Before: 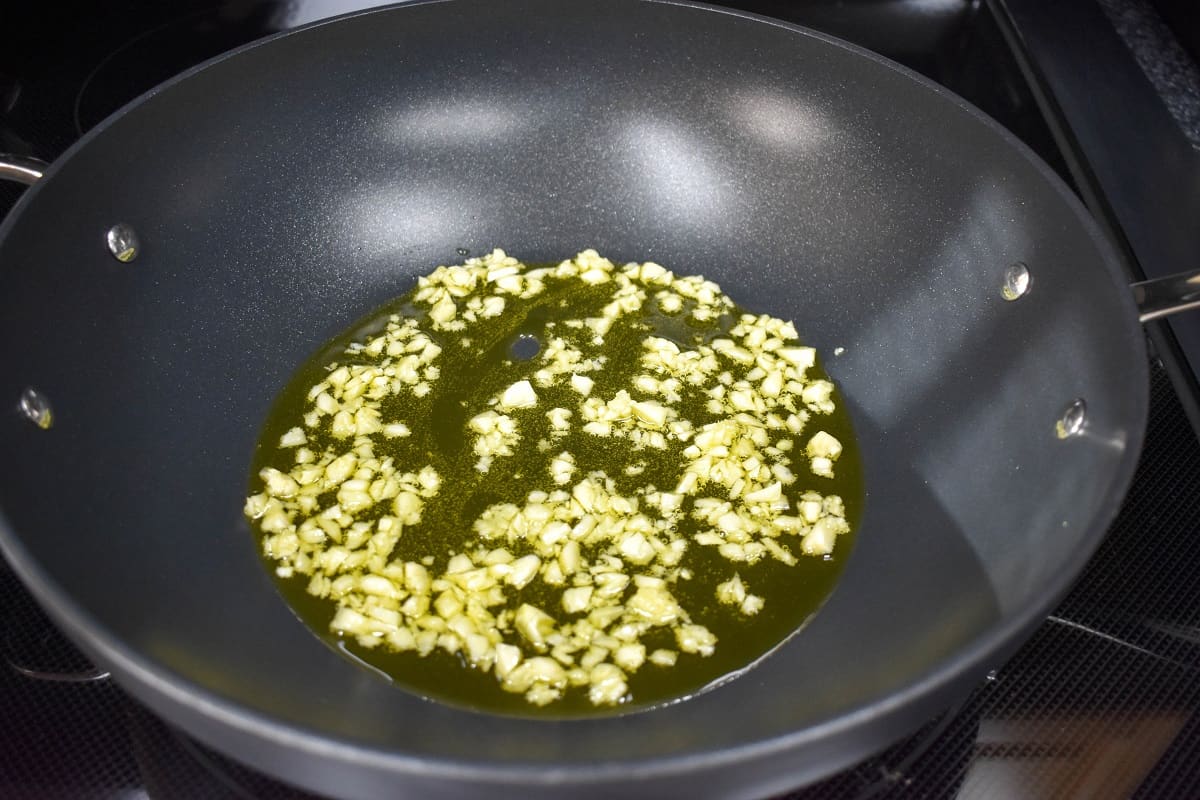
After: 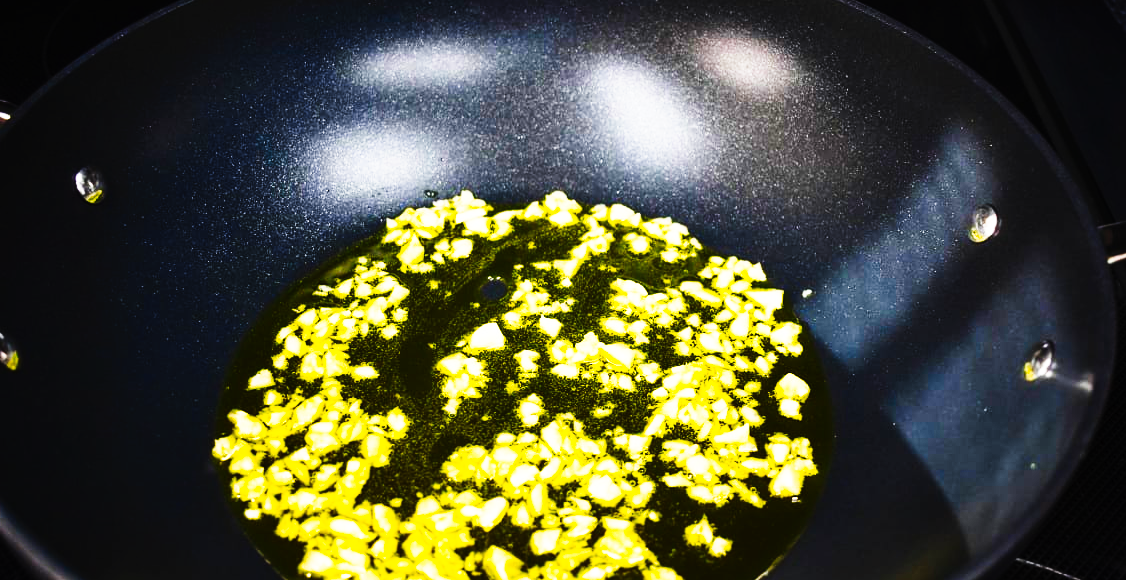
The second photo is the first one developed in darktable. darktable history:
color balance rgb: linear chroma grading › global chroma 15%, perceptual saturation grading › global saturation 30%
tone curve: curves: ch0 [(0, 0) (0.003, 0.005) (0.011, 0.008) (0.025, 0.01) (0.044, 0.014) (0.069, 0.017) (0.1, 0.022) (0.136, 0.028) (0.177, 0.037) (0.224, 0.049) (0.277, 0.091) (0.335, 0.168) (0.399, 0.292) (0.468, 0.463) (0.543, 0.637) (0.623, 0.792) (0.709, 0.903) (0.801, 0.963) (0.898, 0.985) (1, 1)], preserve colors none
crop: left 2.737%, top 7.287%, right 3.421%, bottom 20.179%
